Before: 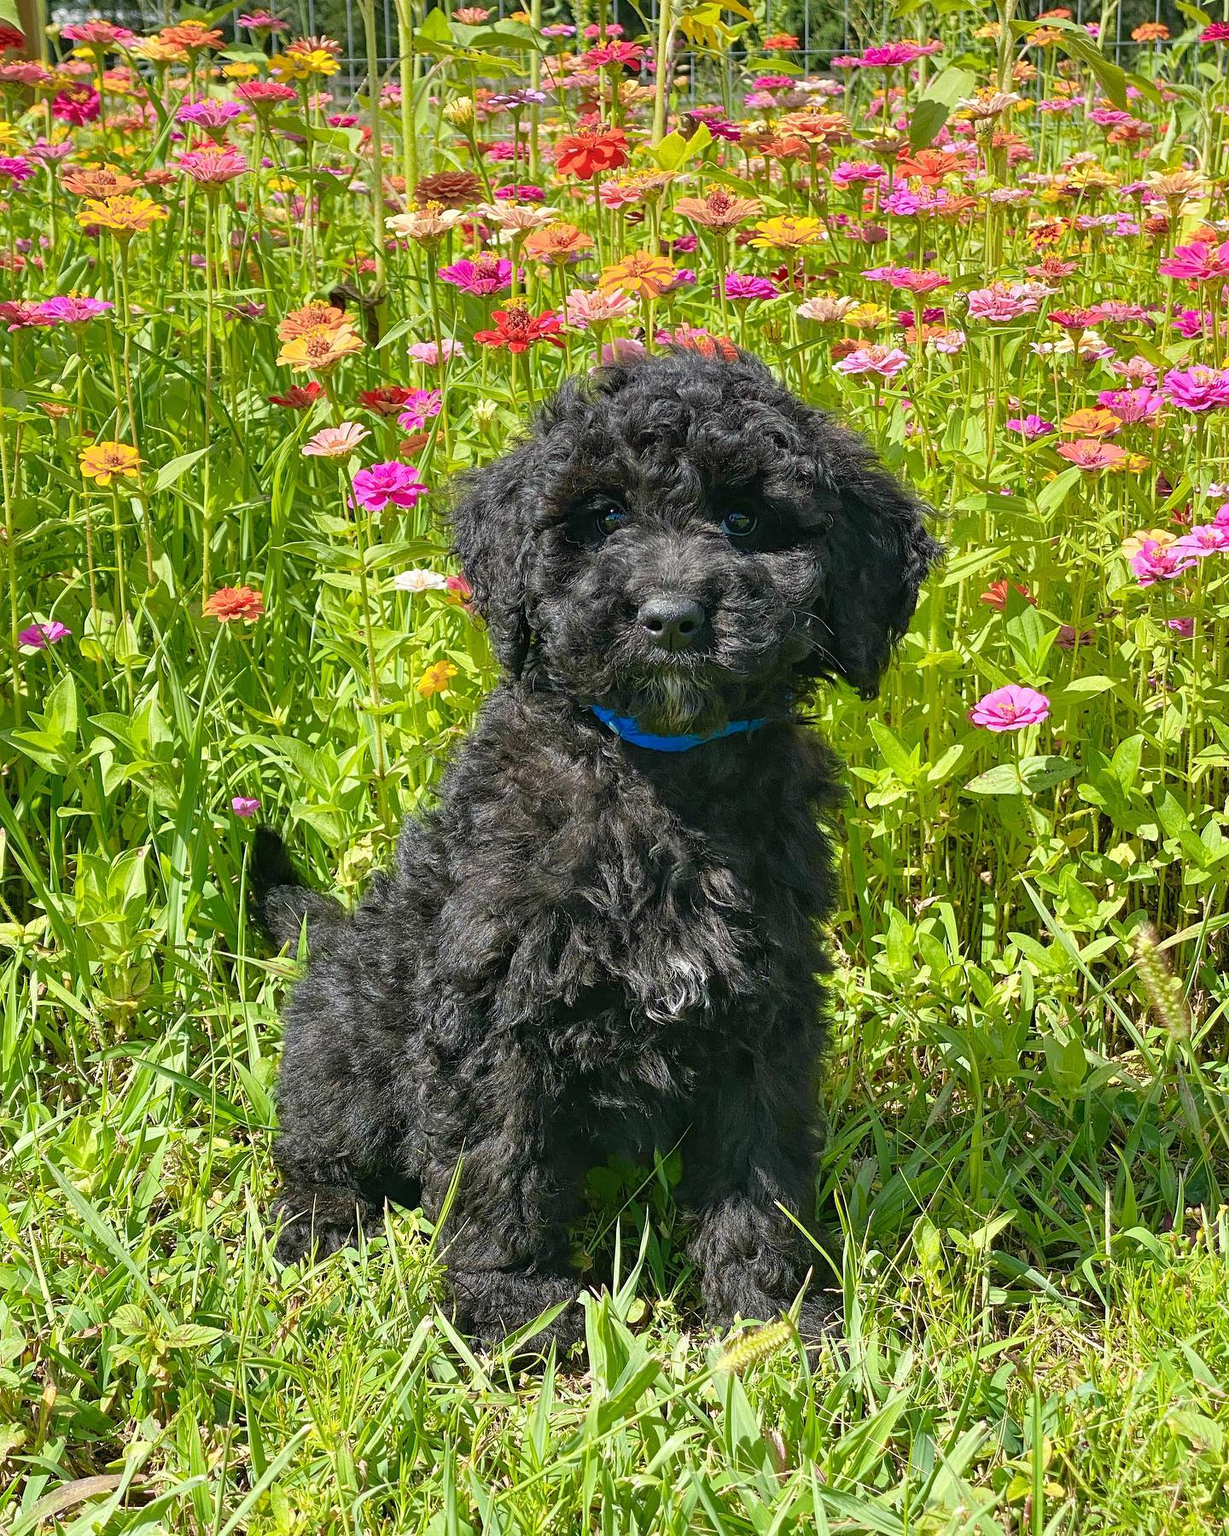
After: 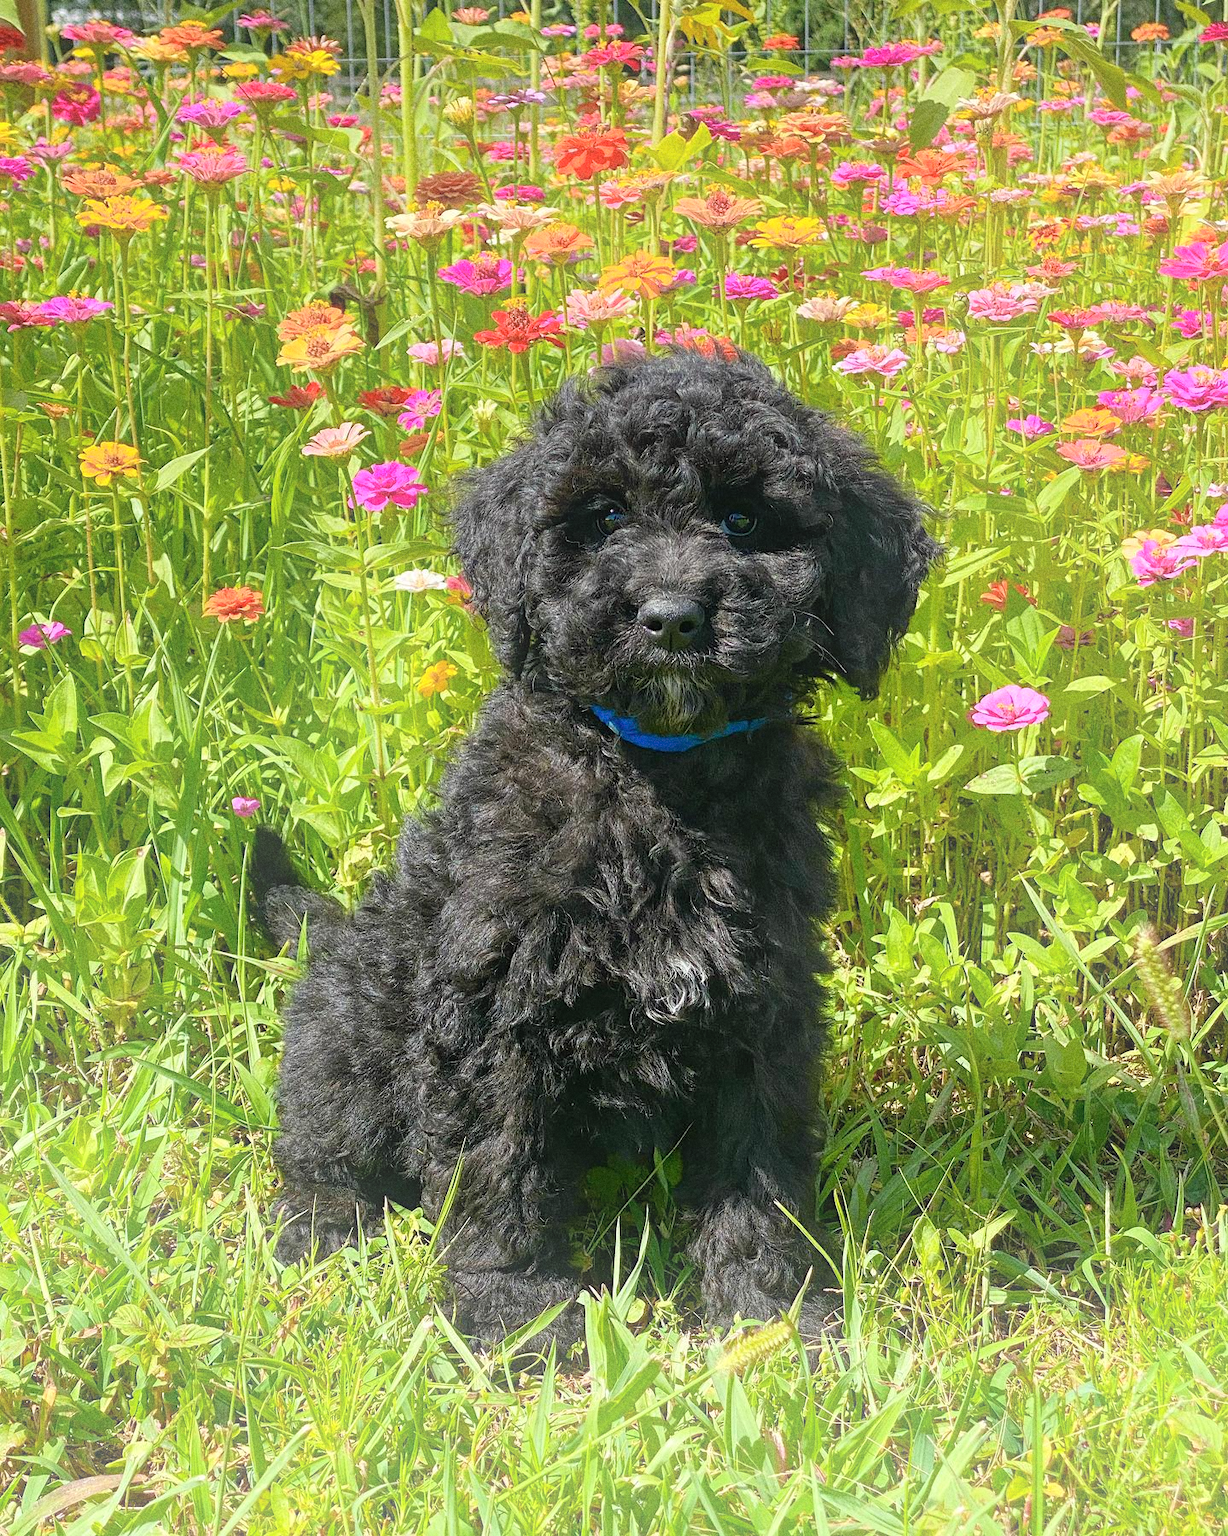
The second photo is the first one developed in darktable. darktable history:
grain: coarseness 8.68 ISO, strength 31.94%
bloom: threshold 82.5%, strength 16.25%
